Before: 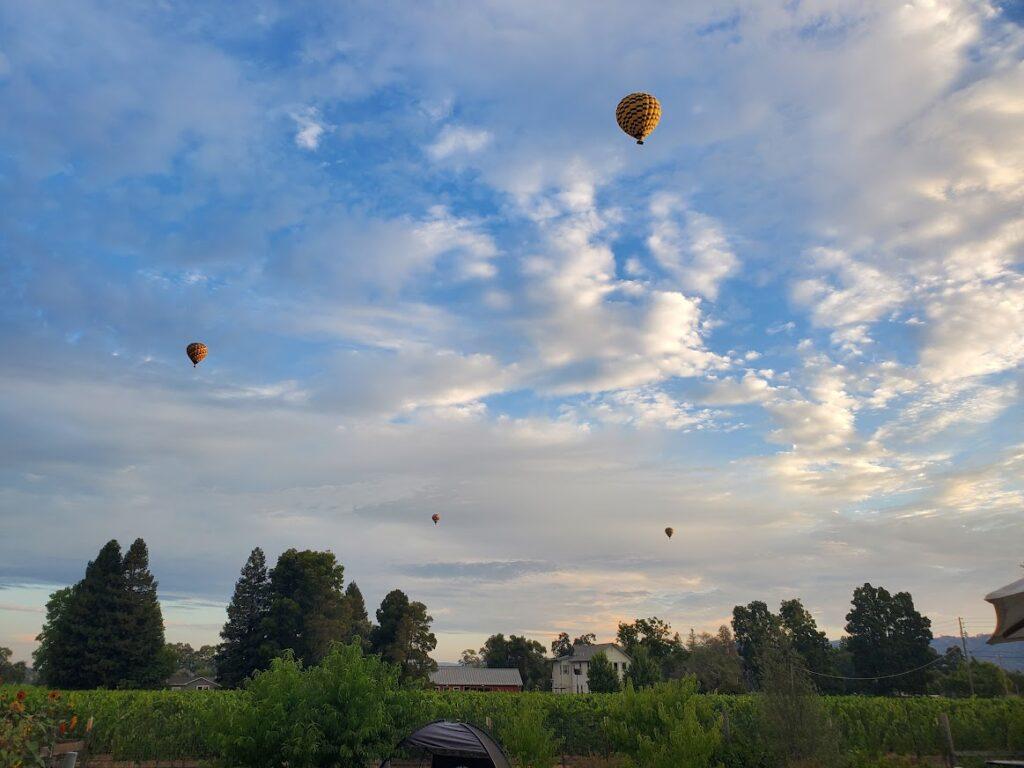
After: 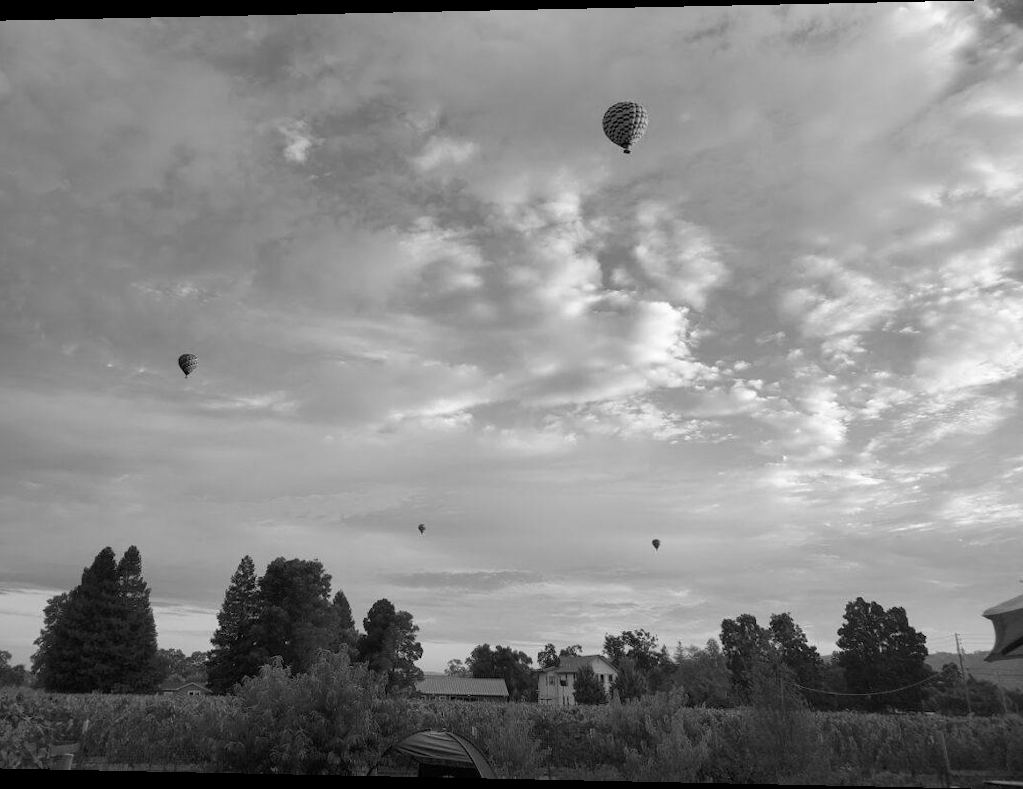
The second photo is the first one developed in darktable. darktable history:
rotate and perspective: lens shift (horizontal) -0.055, automatic cropping off
monochrome: size 1
